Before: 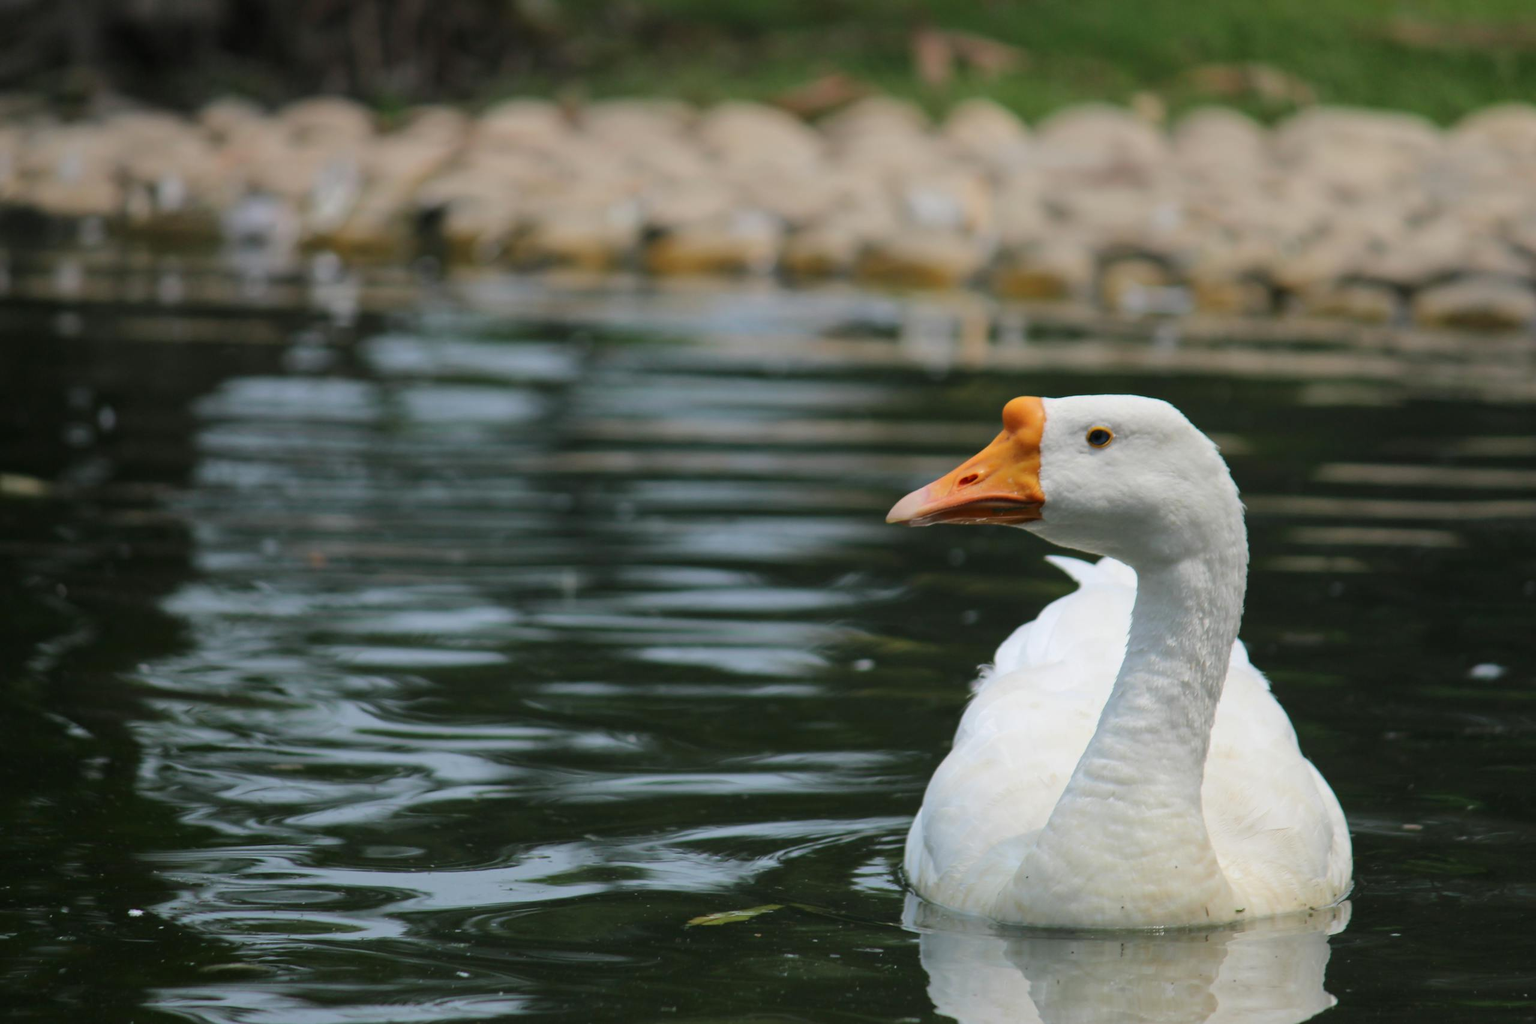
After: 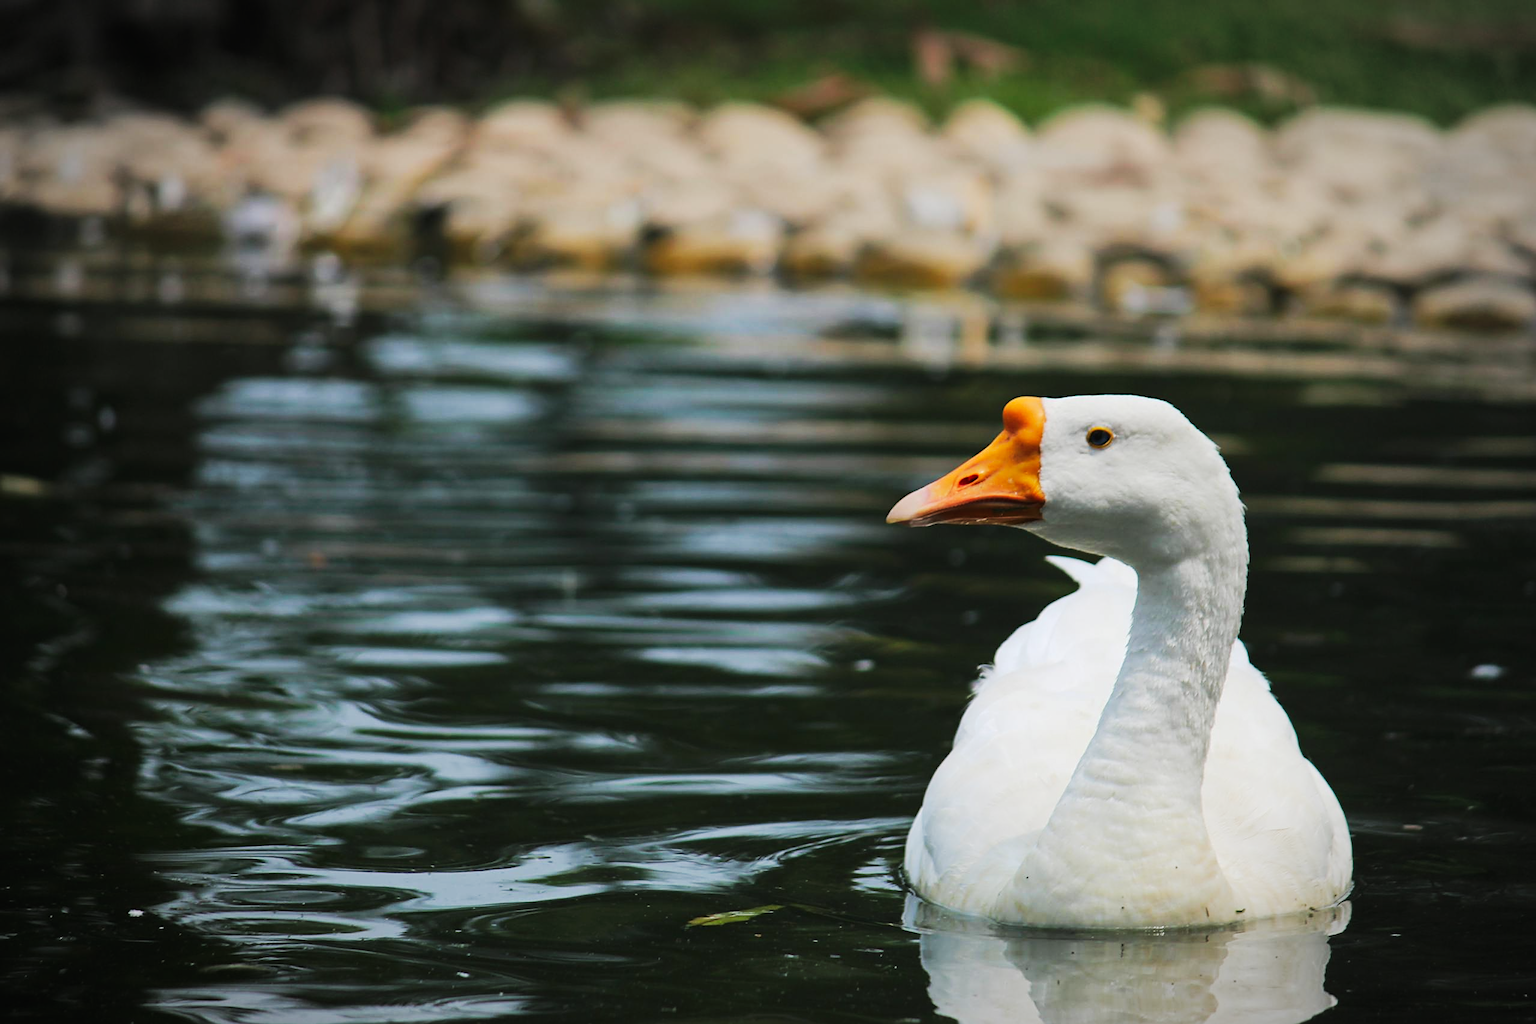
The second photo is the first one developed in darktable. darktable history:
tone curve: curves: ch0 [(0, 0) (0.003, 0.023) (0.011, 0.024) (0.025, 0.026) (0.044, 0.035) (0.069, 0.05) (0.1, 0.071) (0.136, 0.098) (0.177, 0.135) (0.224, 0.172) (0.277, 0.227) (0.335, 0.296) (0.399, 0.372) (0.468, 0.462) (0.543, 0.58) (0.623, 0.697) (0.709, 0.789) (0.801, 0.86) (0.898, 0.918) (1, 1)], preserve colors none
sharpen: on, module defaults
vignetting: fall-off start 87%, automatic ratio true
